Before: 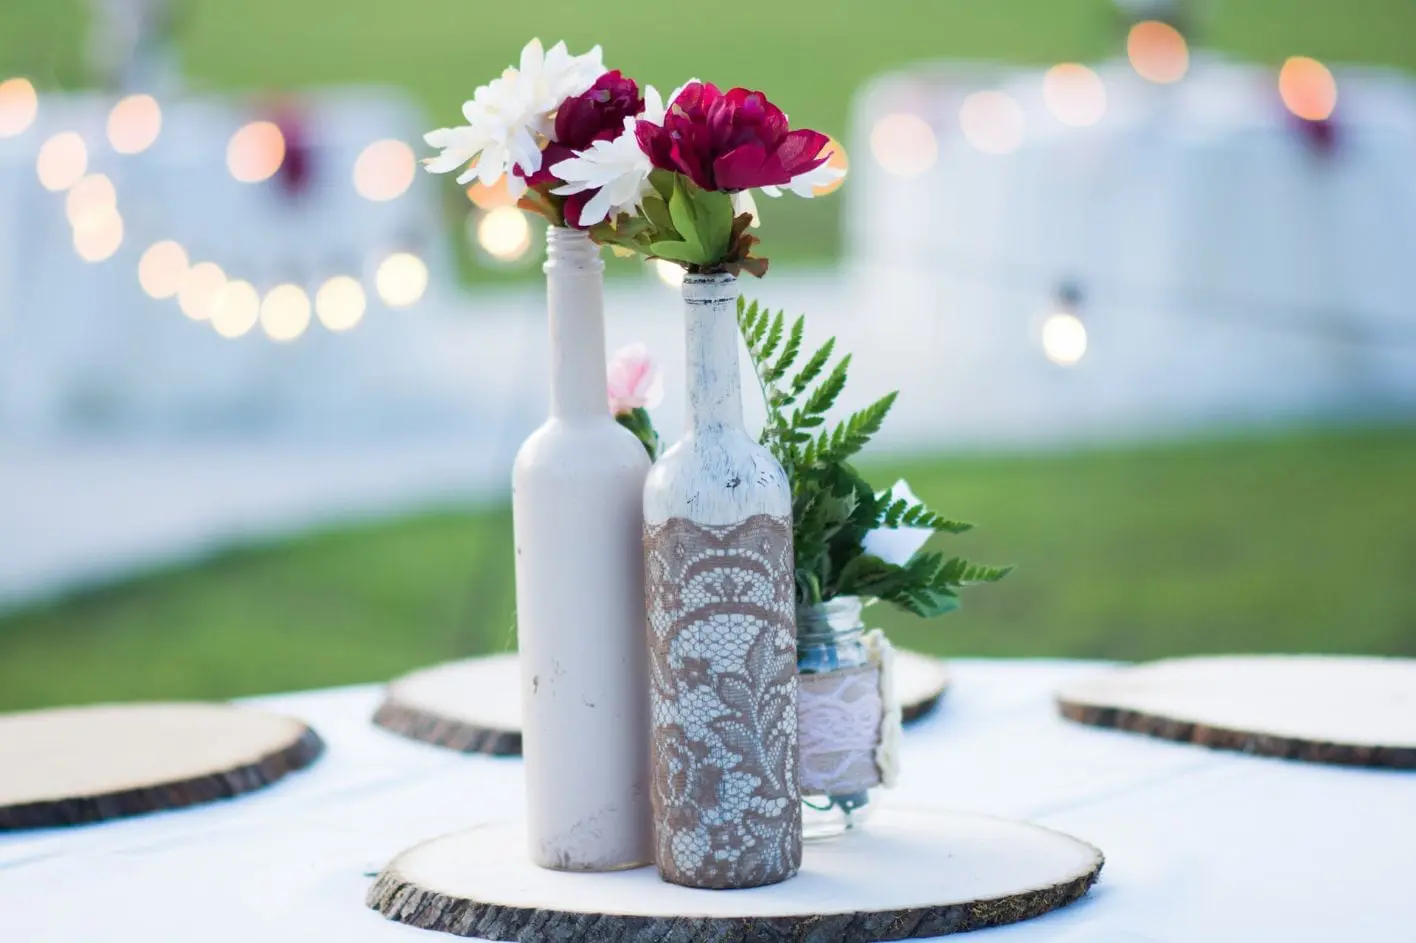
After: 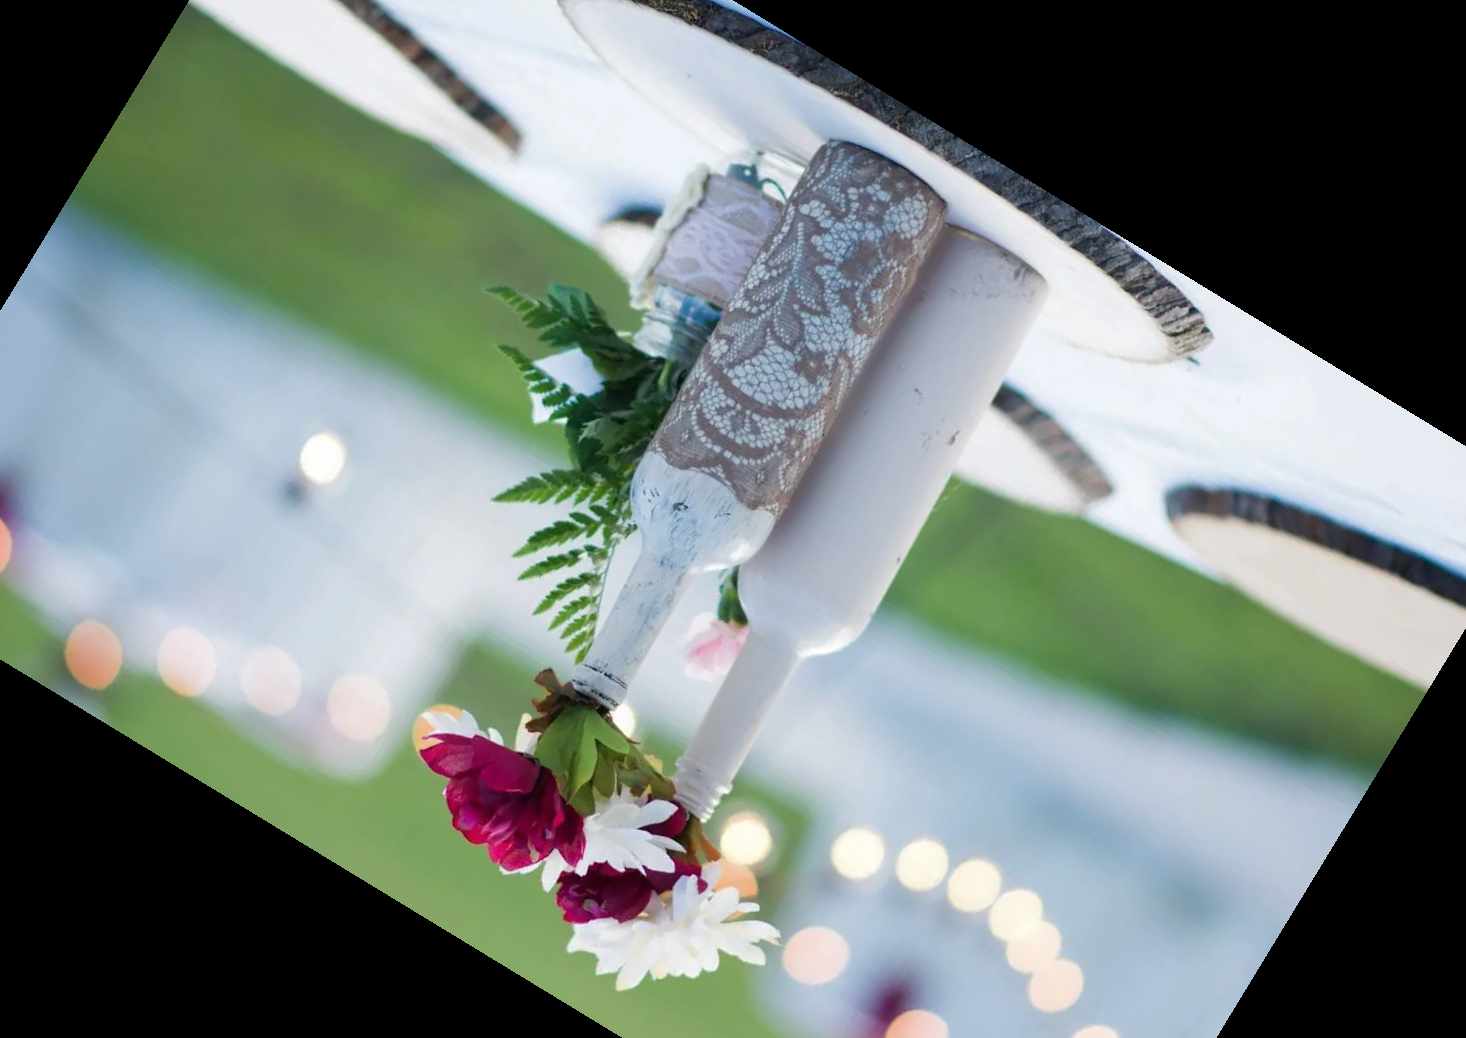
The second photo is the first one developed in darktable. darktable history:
base curve: curves: ch0 [(0, 0) (0.74, 0.67) (1, 1)]
crop and rotate: angle 148.68°, left 9.111%, top 15.603%, right 4.588%, bottom 17.041%
